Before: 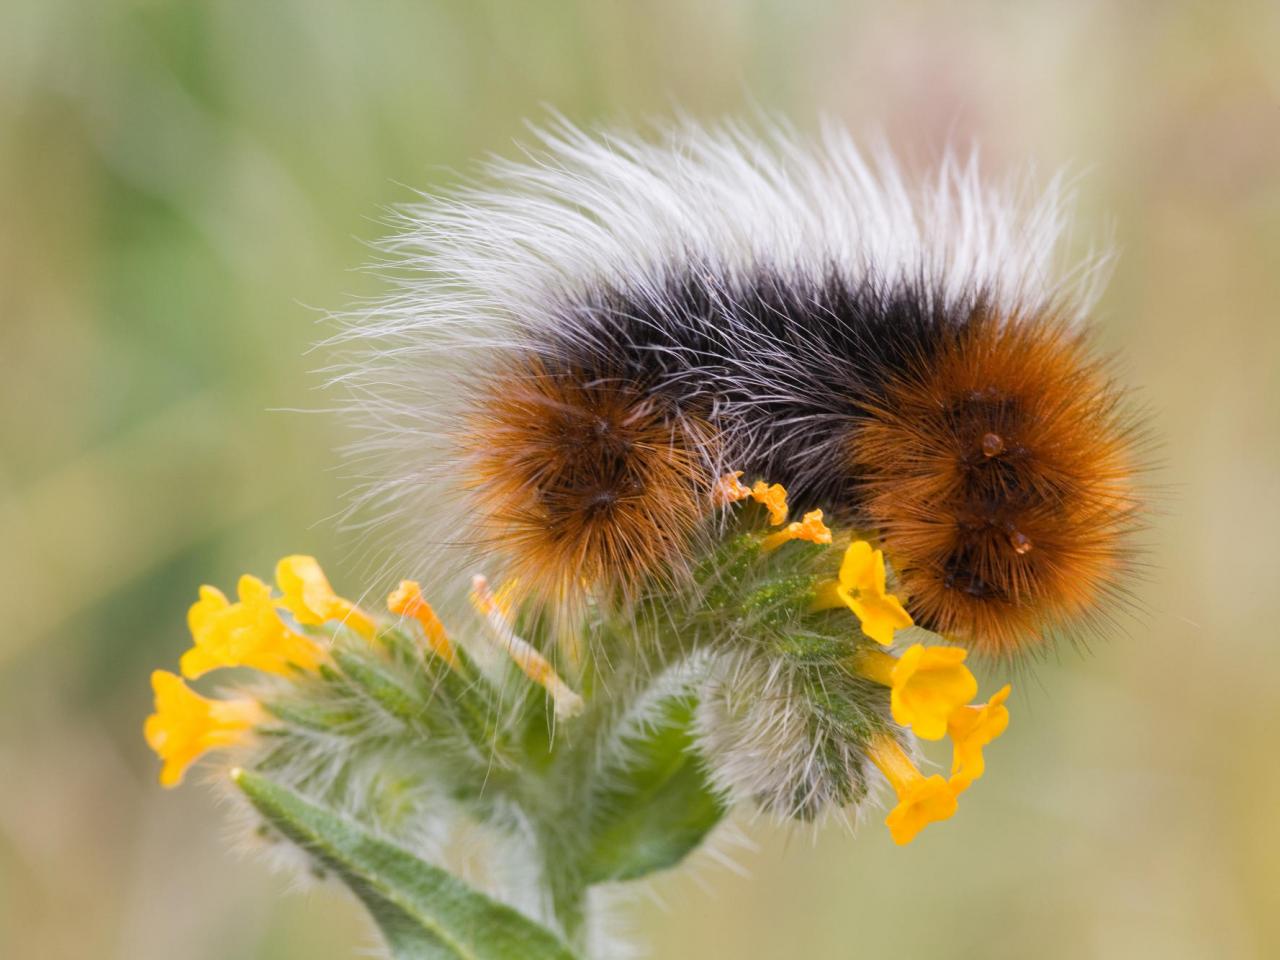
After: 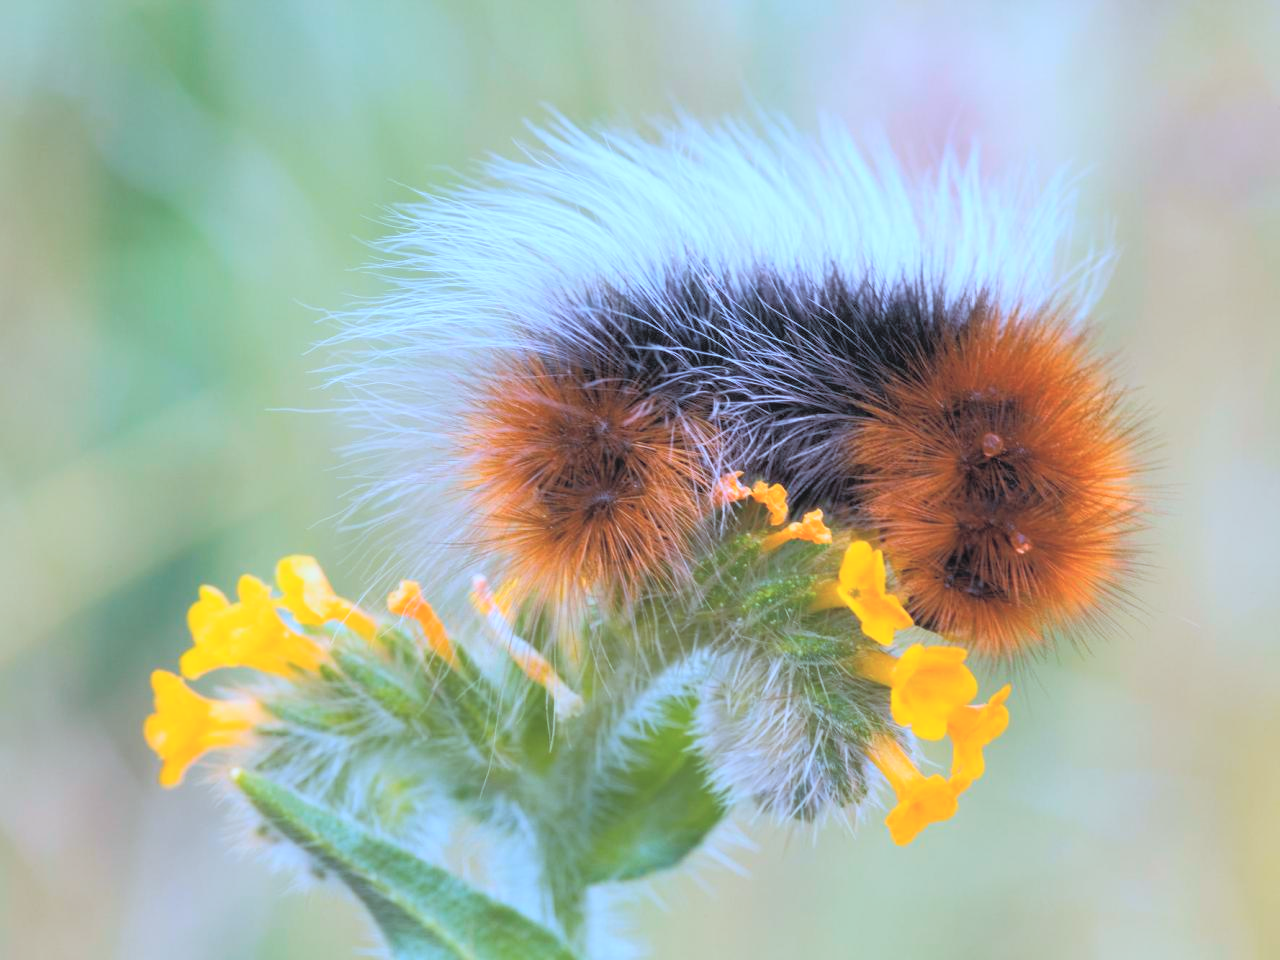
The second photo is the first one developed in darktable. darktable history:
shadows and highlights: radius 0.1, shadows 42.46, white point adjustment -2.28, highlights 8.77, shadows color adjustment 0%, highlights color adjustment 29.47%, soften with gaussian
tone curve: curves: ch0 [(0, 0) (0.202, 0.117) (1, 1)], color space Lab, linked channels
contrast brightness saturation: contrast 0.09, brightness 0.38, saturation 0.45
color correction: highlights a* -6.82, highlights b* -40
